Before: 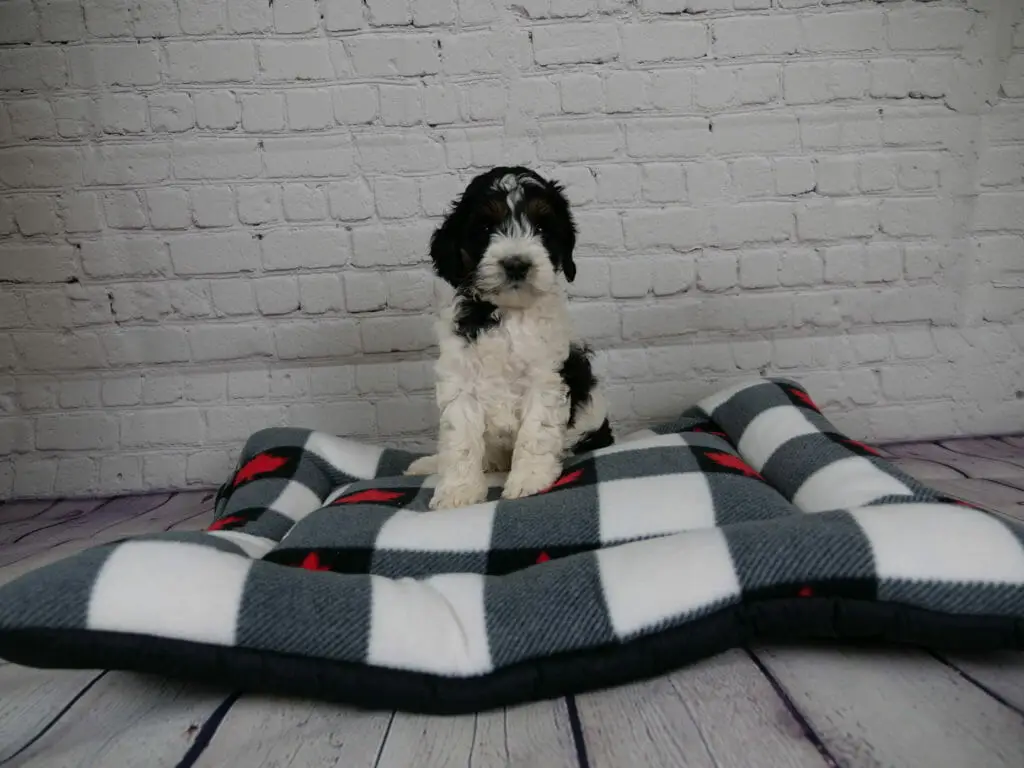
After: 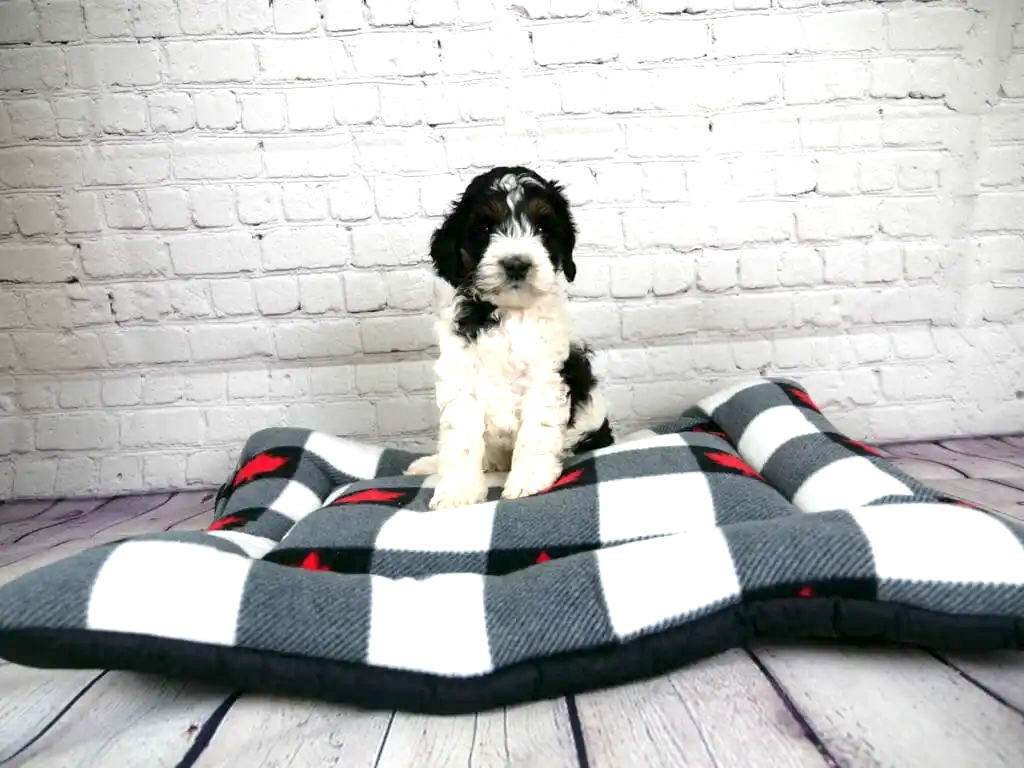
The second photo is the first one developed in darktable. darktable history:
exposure: black level correction 0.001, exposure 1.655 EV, compensate highlight preservation false
